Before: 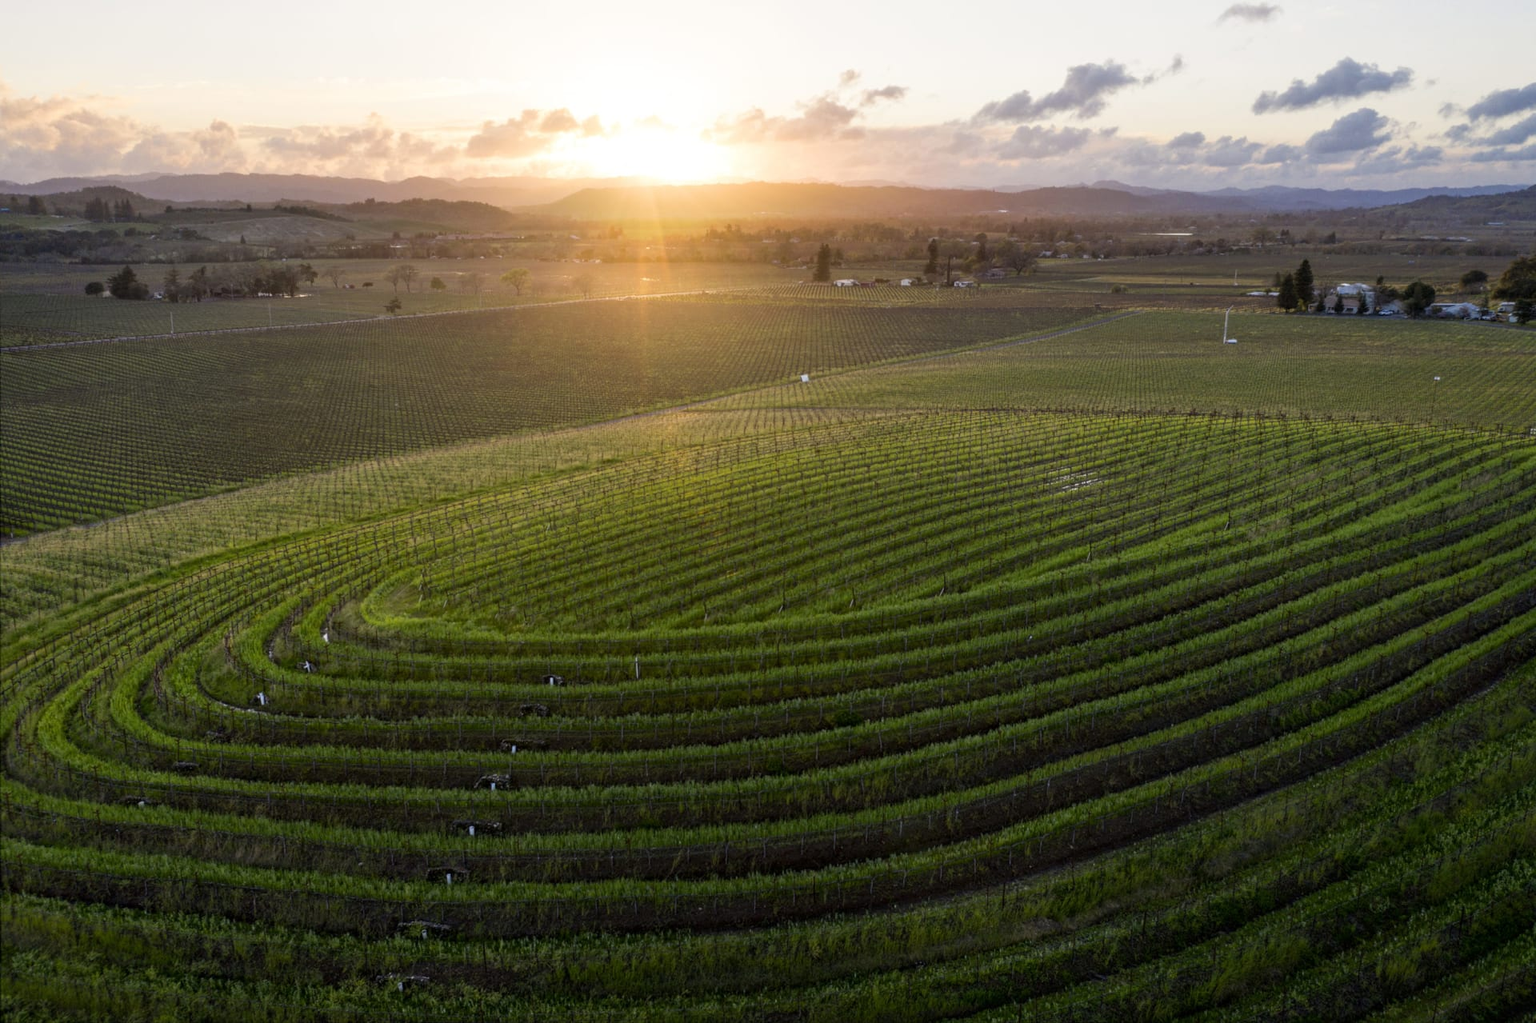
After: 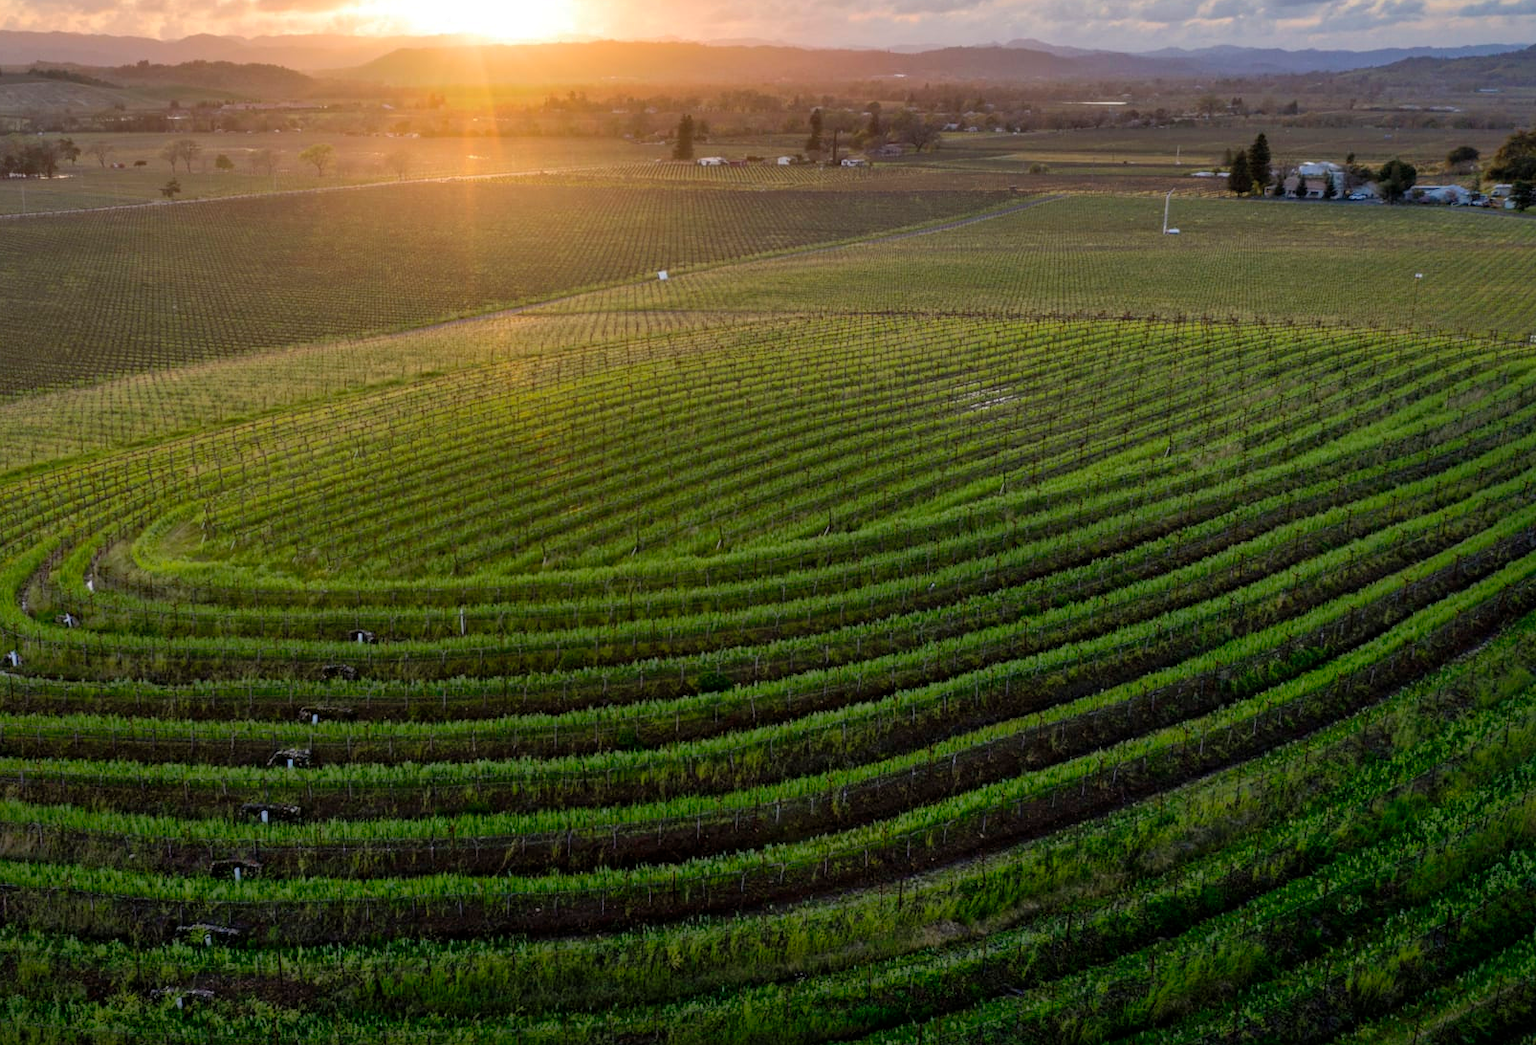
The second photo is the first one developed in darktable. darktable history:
shadows and highlights: highlights color adjustment 78.56%
crop: left 16.303%, top 14.503%
